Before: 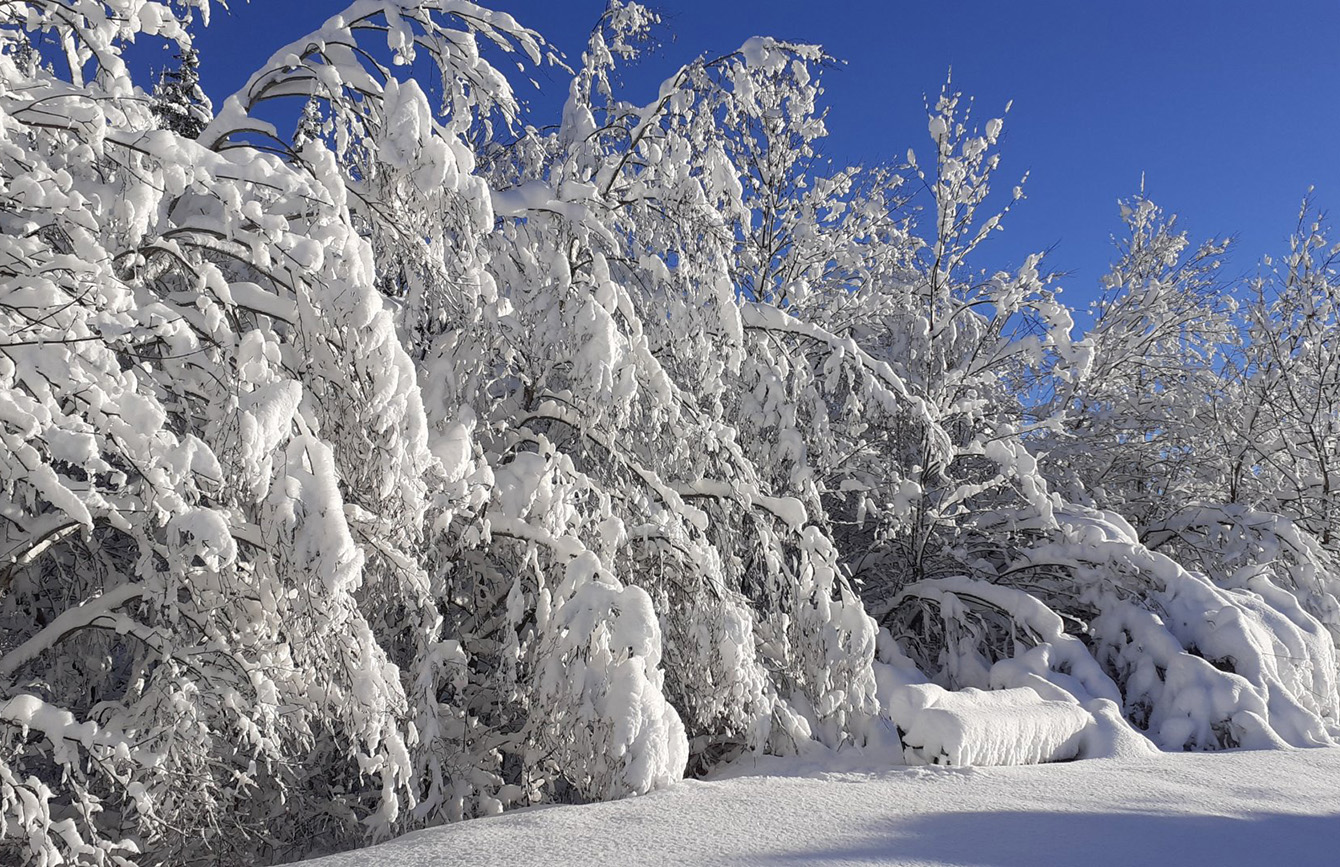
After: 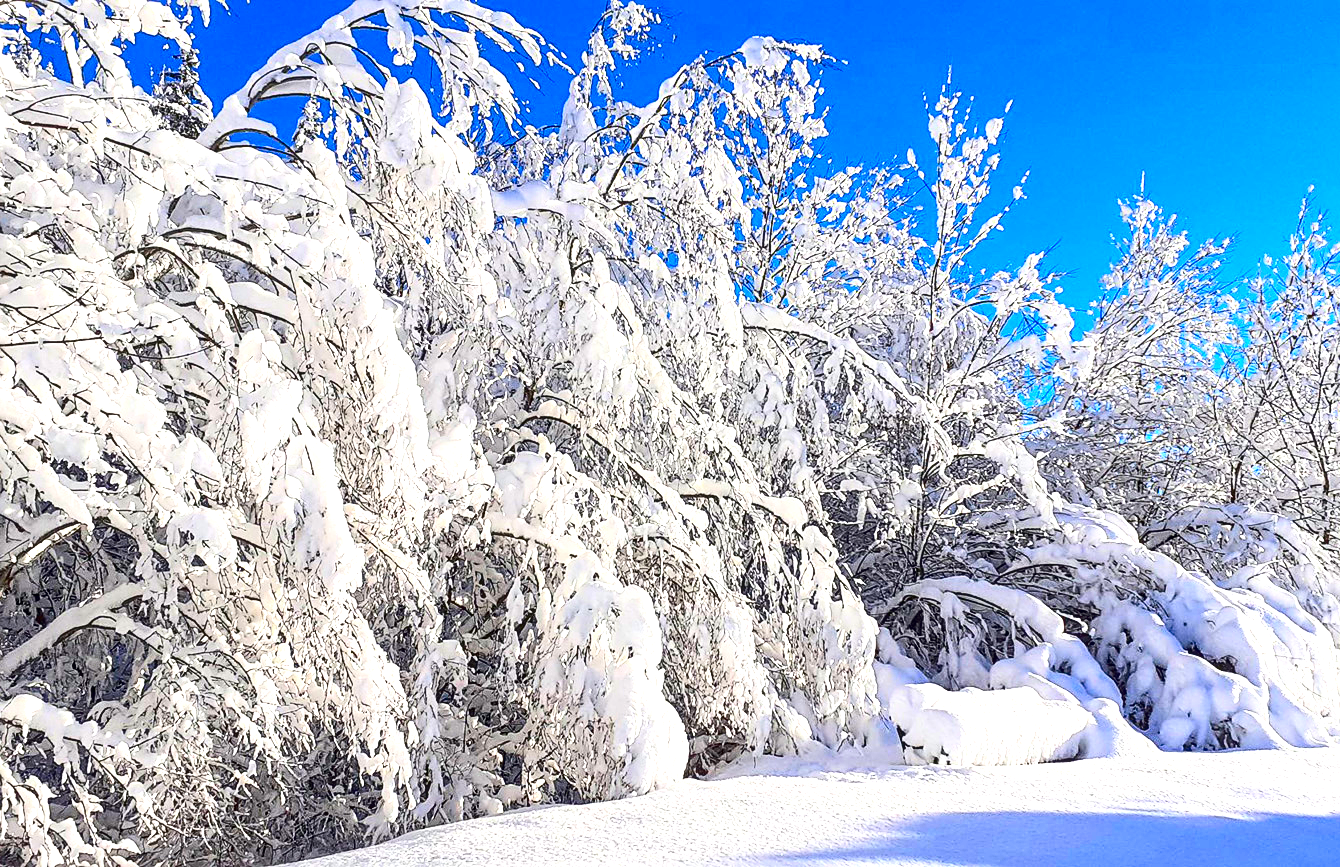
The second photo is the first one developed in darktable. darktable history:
sharpen: on, module defaults
contrast equalizer: octaves 7, y [[0.6 ×6], [0.55 ×6], [0 ×6], [0 ×6], [0 ×6]], mix 0.15
local contrast: on, module defaults
exposure: black level correction 0.001, exposure 1.116 EV, compensate highlight preservation false
contrast brightness saturation: contrast 0.26, brightness 0.02, saturation 0.87
